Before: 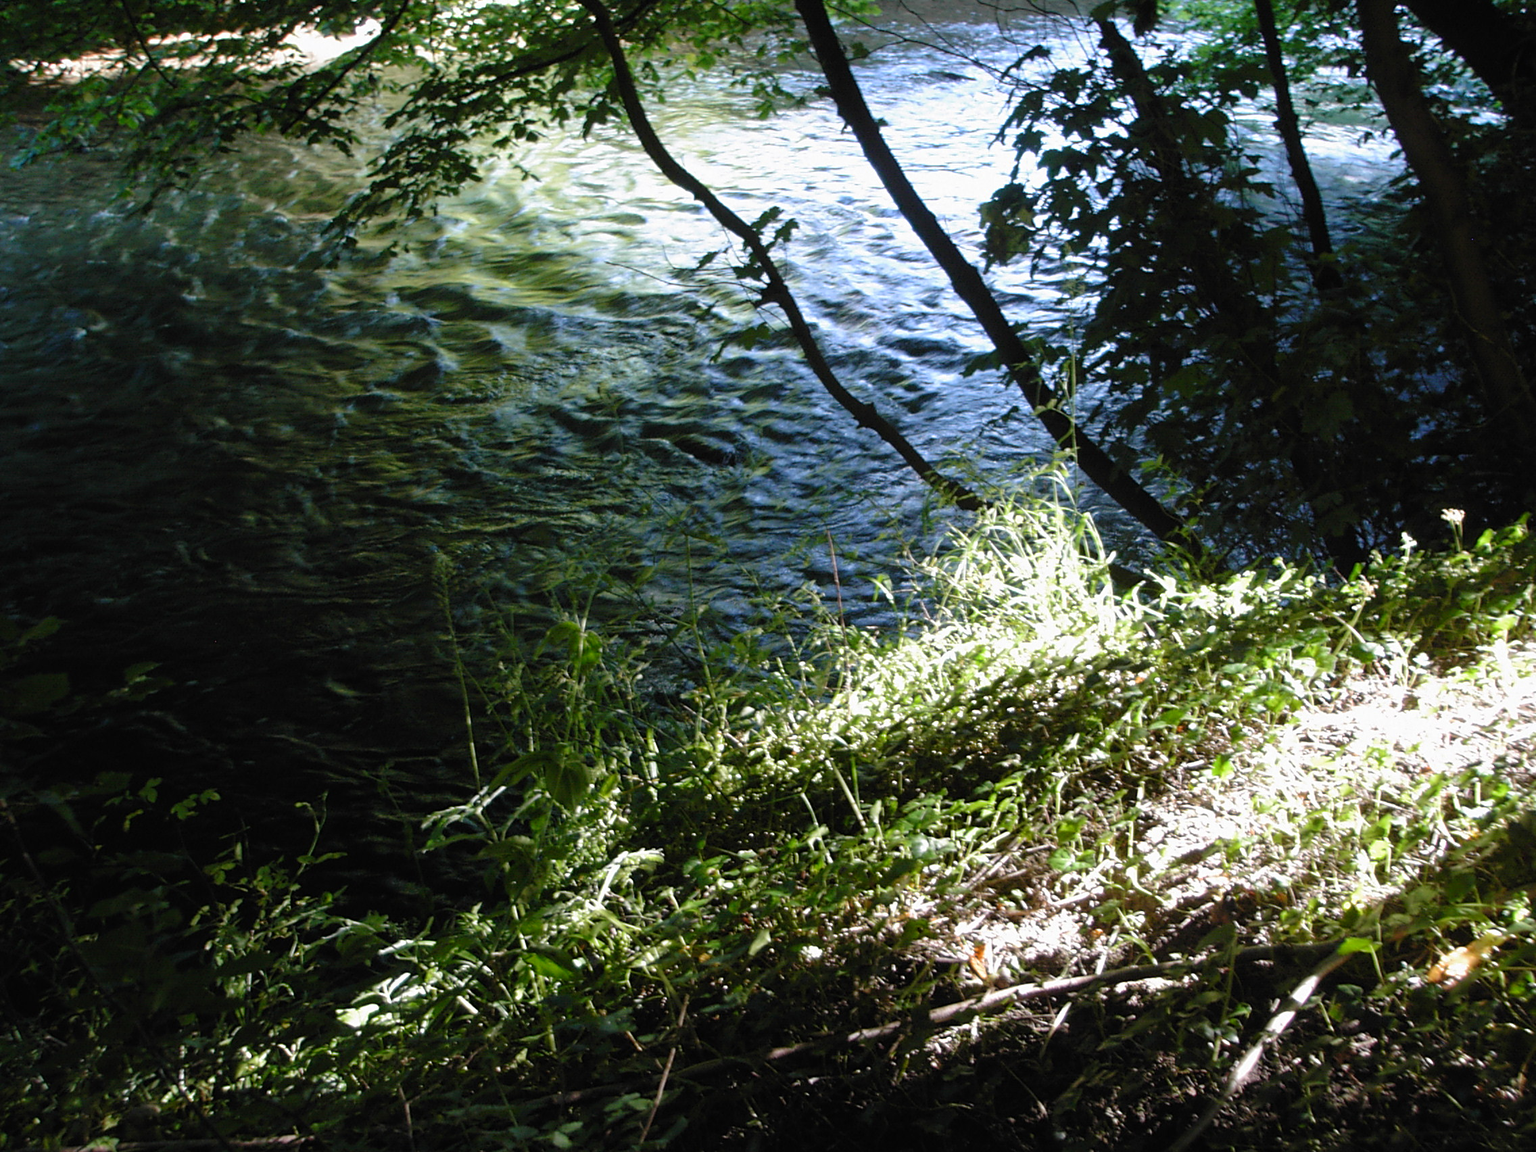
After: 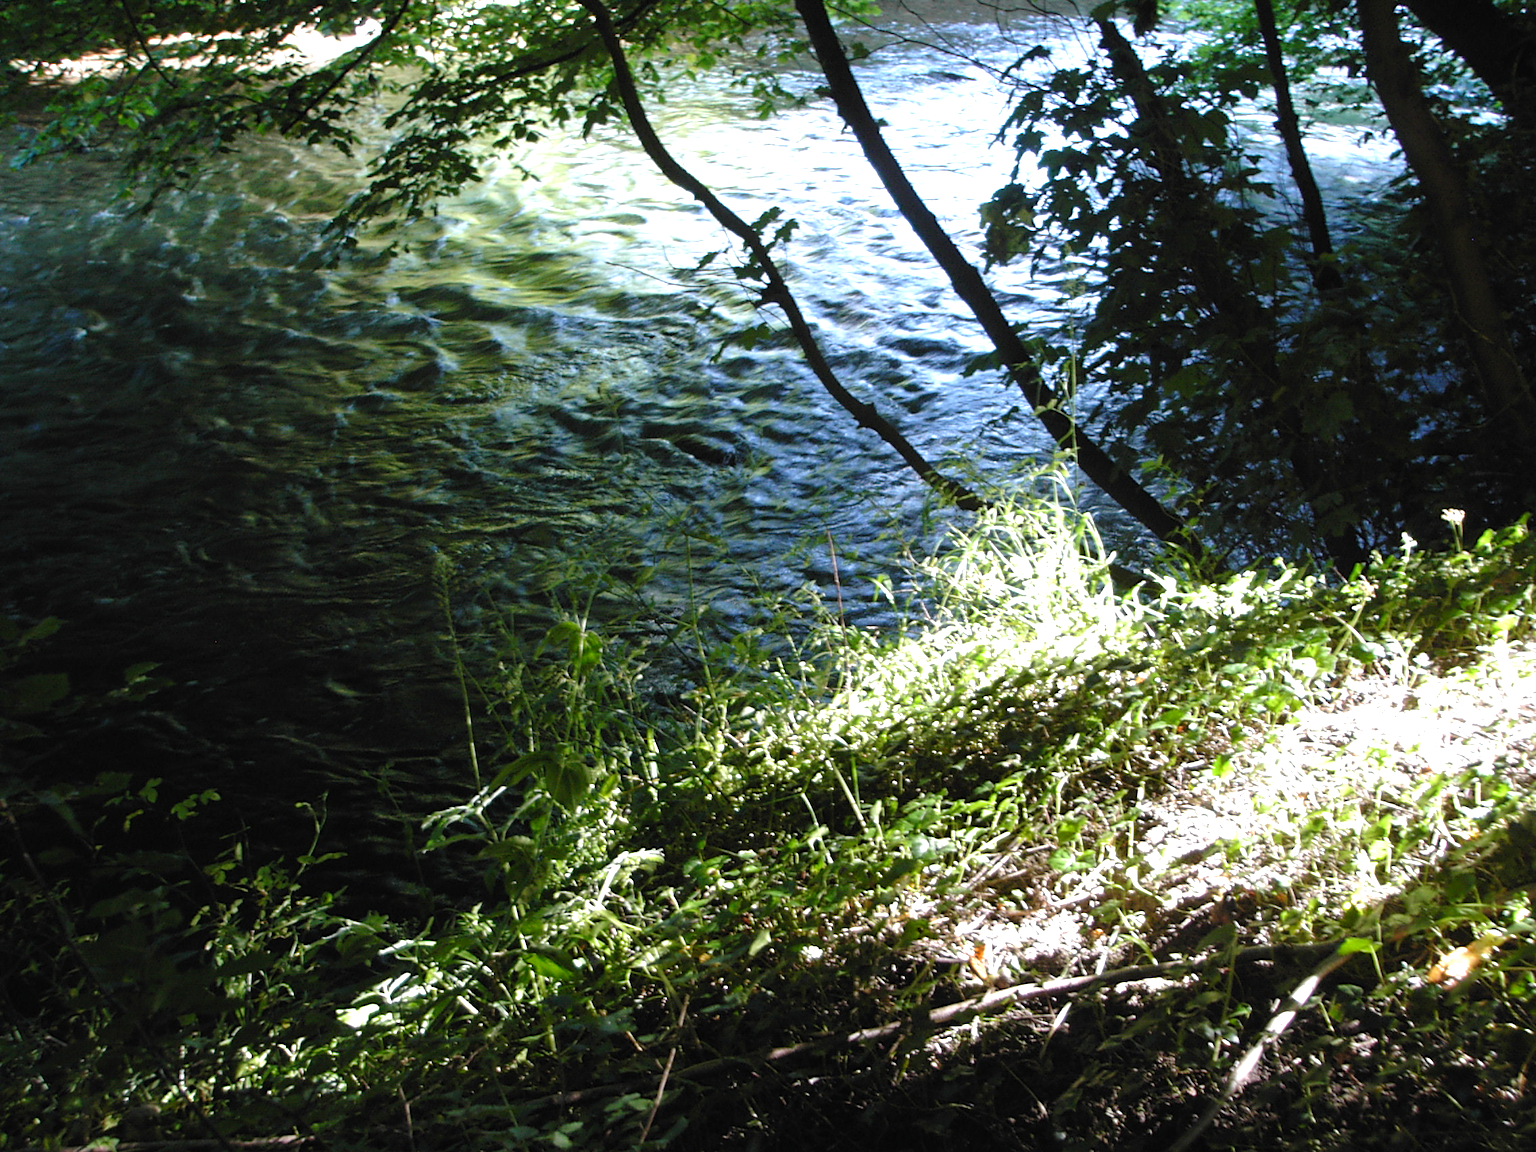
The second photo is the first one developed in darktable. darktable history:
exposure: exposure 0.515 EV, compensate highlight preservation false
white balance: red 0.986, blue 1.01
